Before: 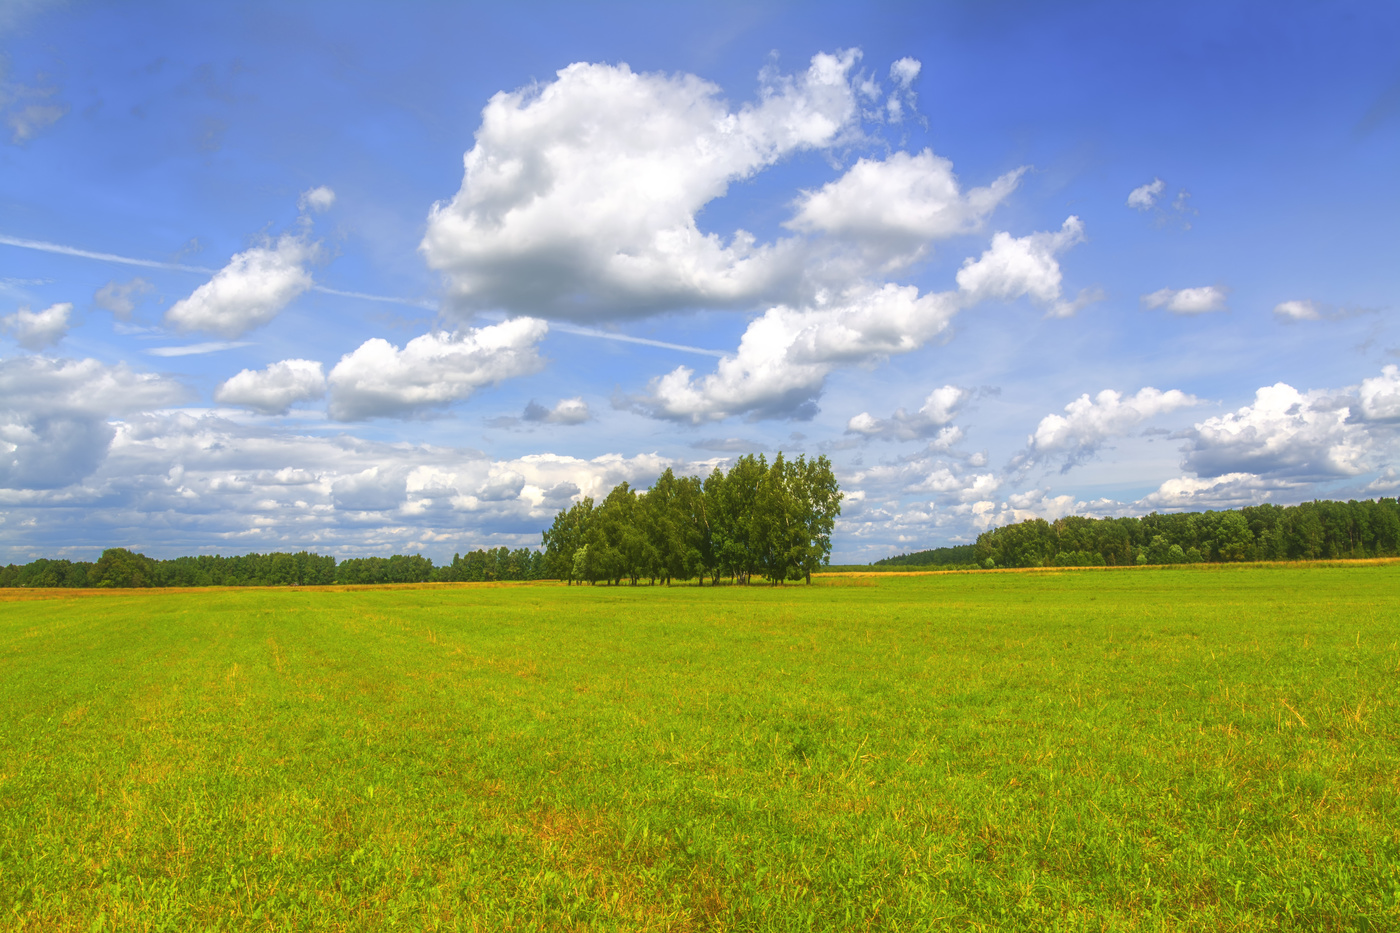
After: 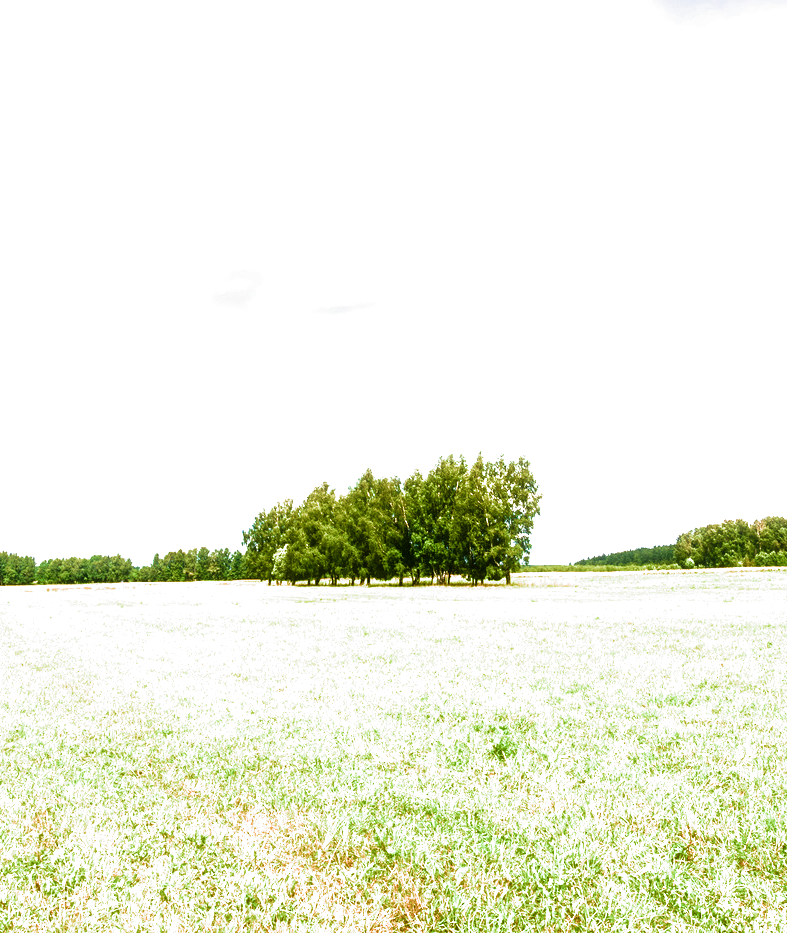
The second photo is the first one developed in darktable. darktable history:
crop: left 21.496%, right 22.254%
filmic rgb: black relative exposure -8.2 EV, white relative exposure 2.2 EV, threshold 3 EV, hardness 7.11, latitude 75%, contrast 1.325, highlights saturation mix -2%, shadows ↔ highlights balance 30%, preserve chrominance RGB euclidean norm, color science v5 (2021), contrast in shadows safe, contrast in highlights safe, enable highlight reconstruction true
color balance rgb: shadows lift › luminance -20%, power › hue 72.24°, highlights gain › luminance 15%, global offset › hue 171.6°, perceptual saturation grading › highlights -30%, perceptual saturation grading › shadows 20%, global vibrance 30%, contrast 10%
exposure: black level correction 0, exposure 1.45 EV, compensate exposure bias true, compensate highlight preservation false
